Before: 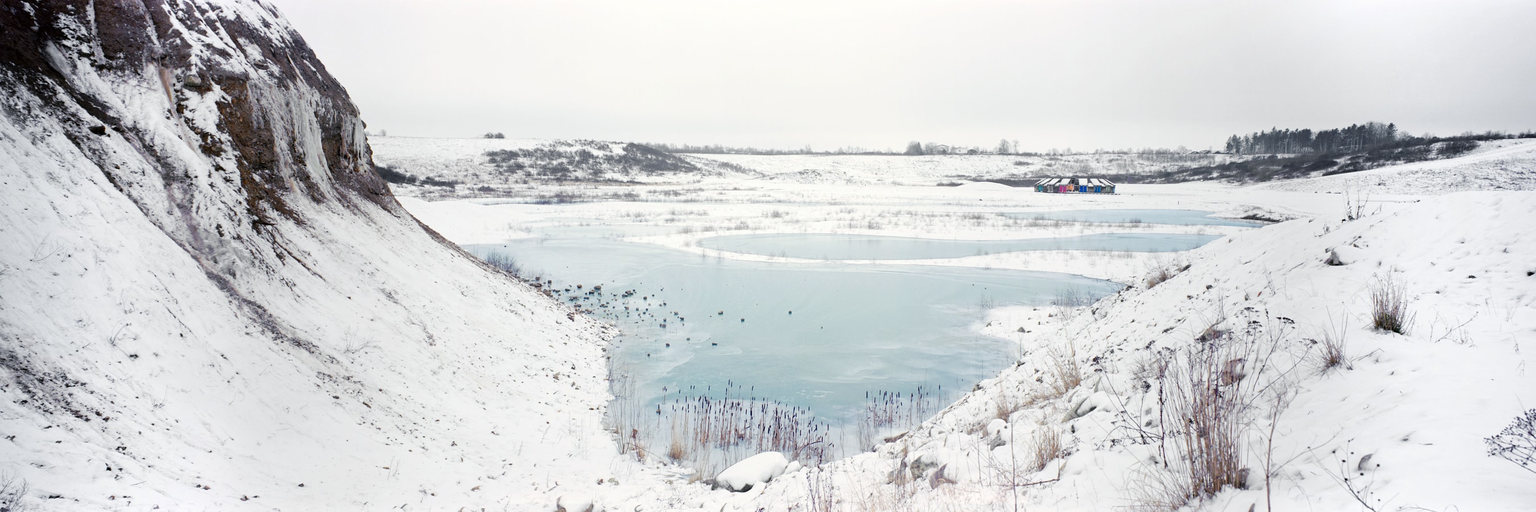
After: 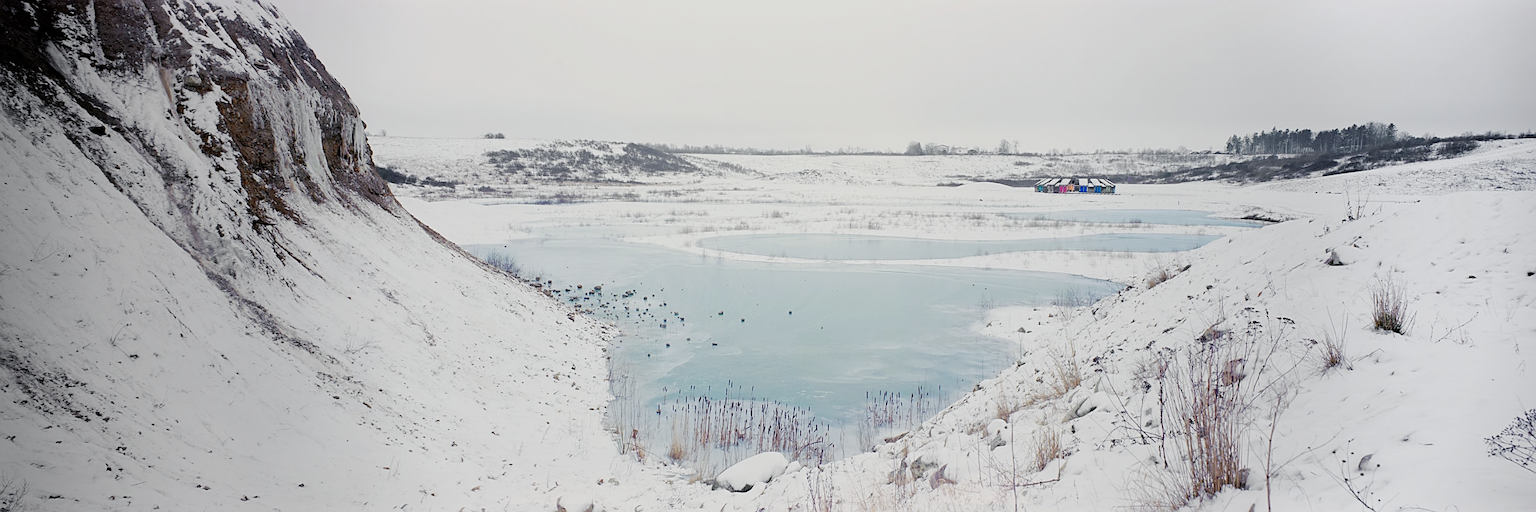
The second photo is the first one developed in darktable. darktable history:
vignetting: fall-off start 73.57%, center (0.22, -0.235)
sharpen: on, module defaults
filmic rgb: black relative exposure -16 EV, threshold -0.33 EV, transition 3.19 EV, structure ↔ texture 100%, target black luminance 0%, hardness 7.57, latitude 72.96%, contrast 0.908, highlights saturation mix 10%, shadows ↔ highlights balance -0.38%, add noise in highlights 0, preserve chrominance no, color science v4 (2020), iterations of high-quality reconstruction 10, enable highlight reconstruction true
